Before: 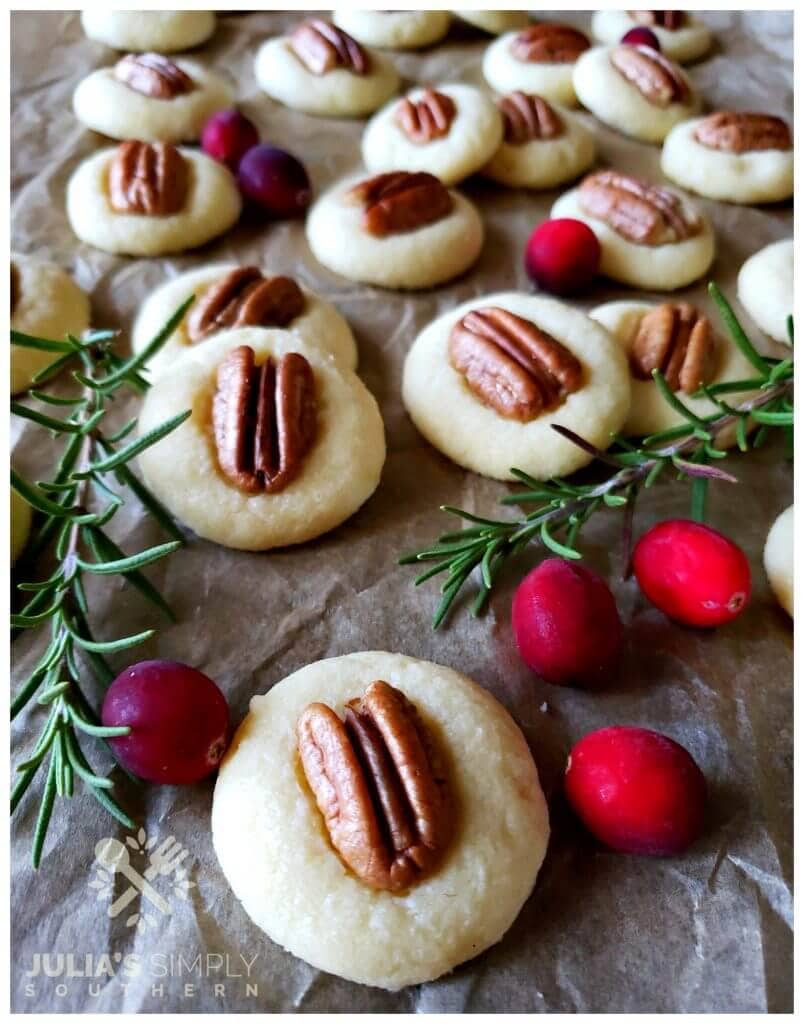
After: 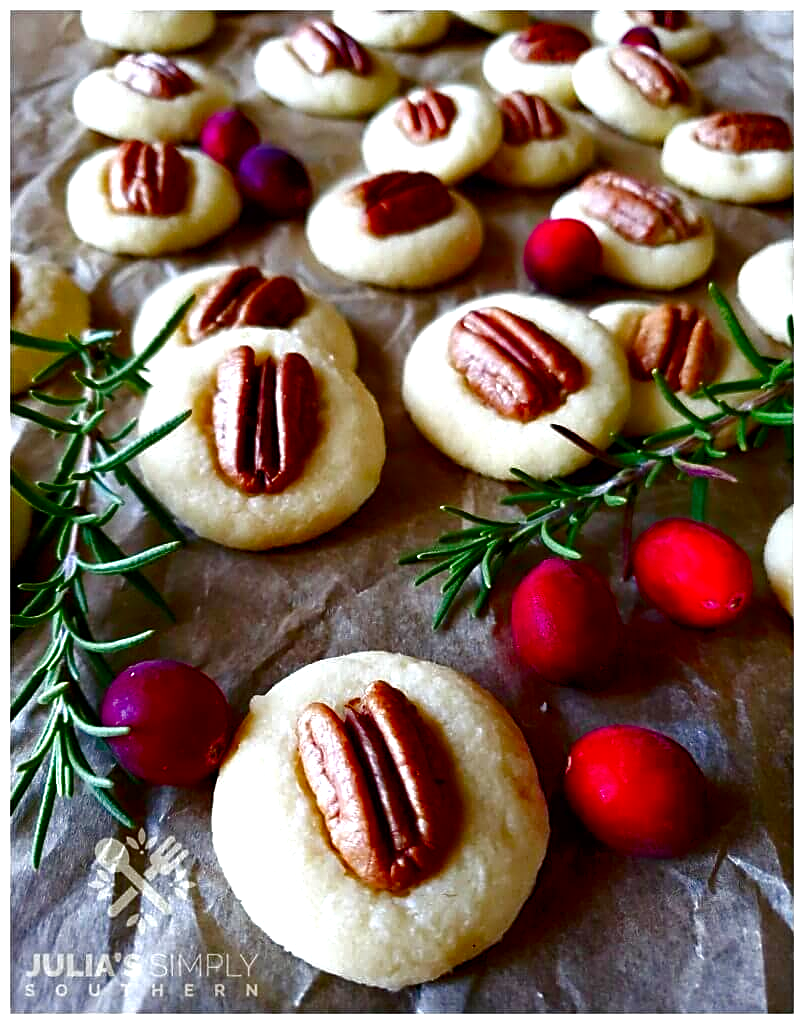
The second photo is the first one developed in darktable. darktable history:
sharpen: on, module defaults
contrast brightness saturation: brightness -0.25, saturation 0.2
color balance rgb: perceptual saturation grading › global saturation 20%, perceptual saturation grading › highlights -50%, perceptual saturation grading › shadows 30%, perceptual brilliance grading › global brilliance 10%, perceptual brilliance grading › shadows 15%
